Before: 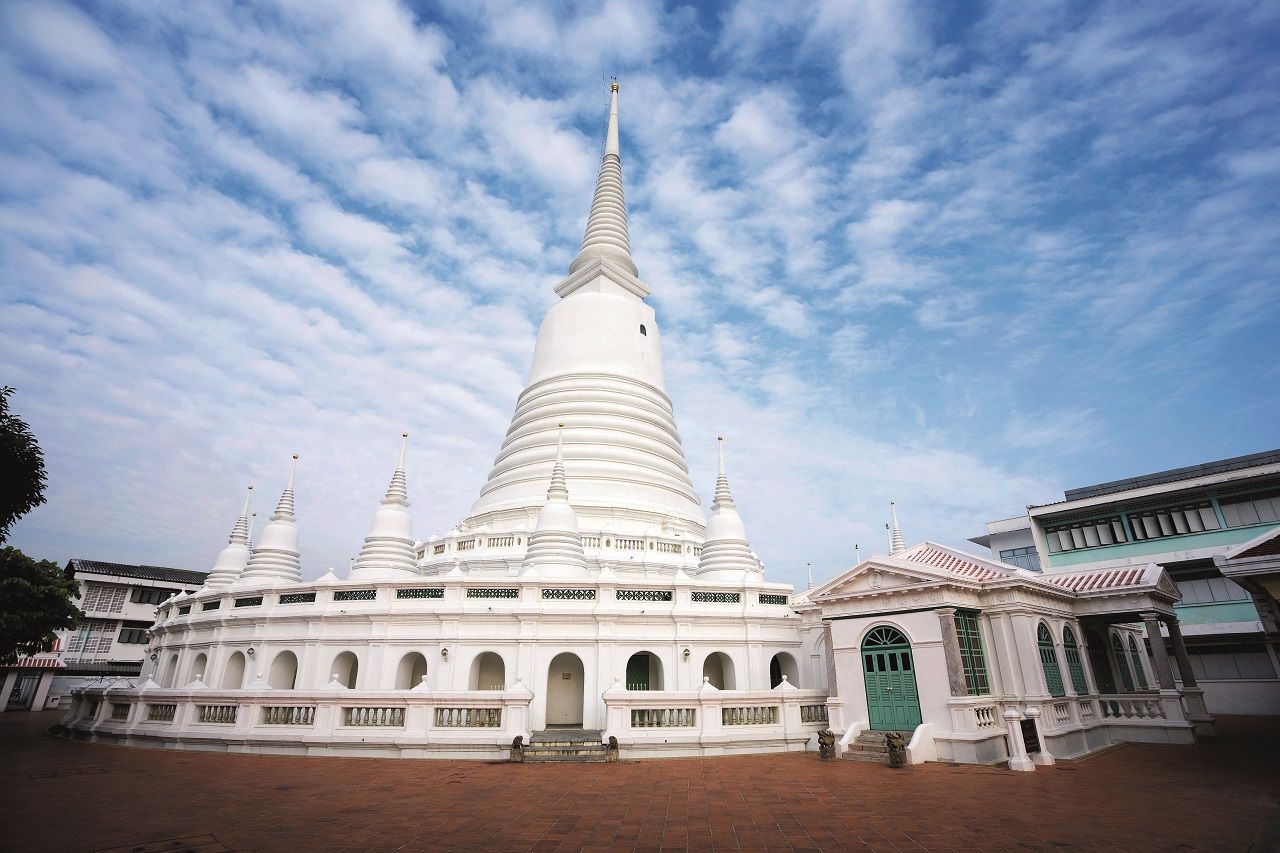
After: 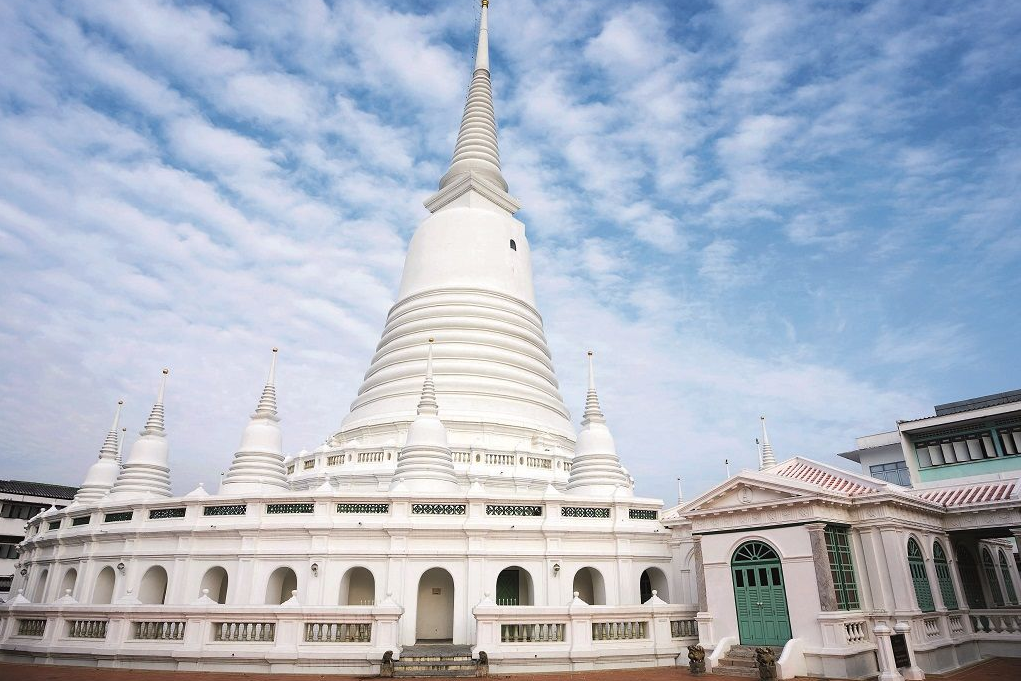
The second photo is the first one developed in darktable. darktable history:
crop and rotate: left 10.214%, top 10.059%, right 9.989%, bottom 10.009%
